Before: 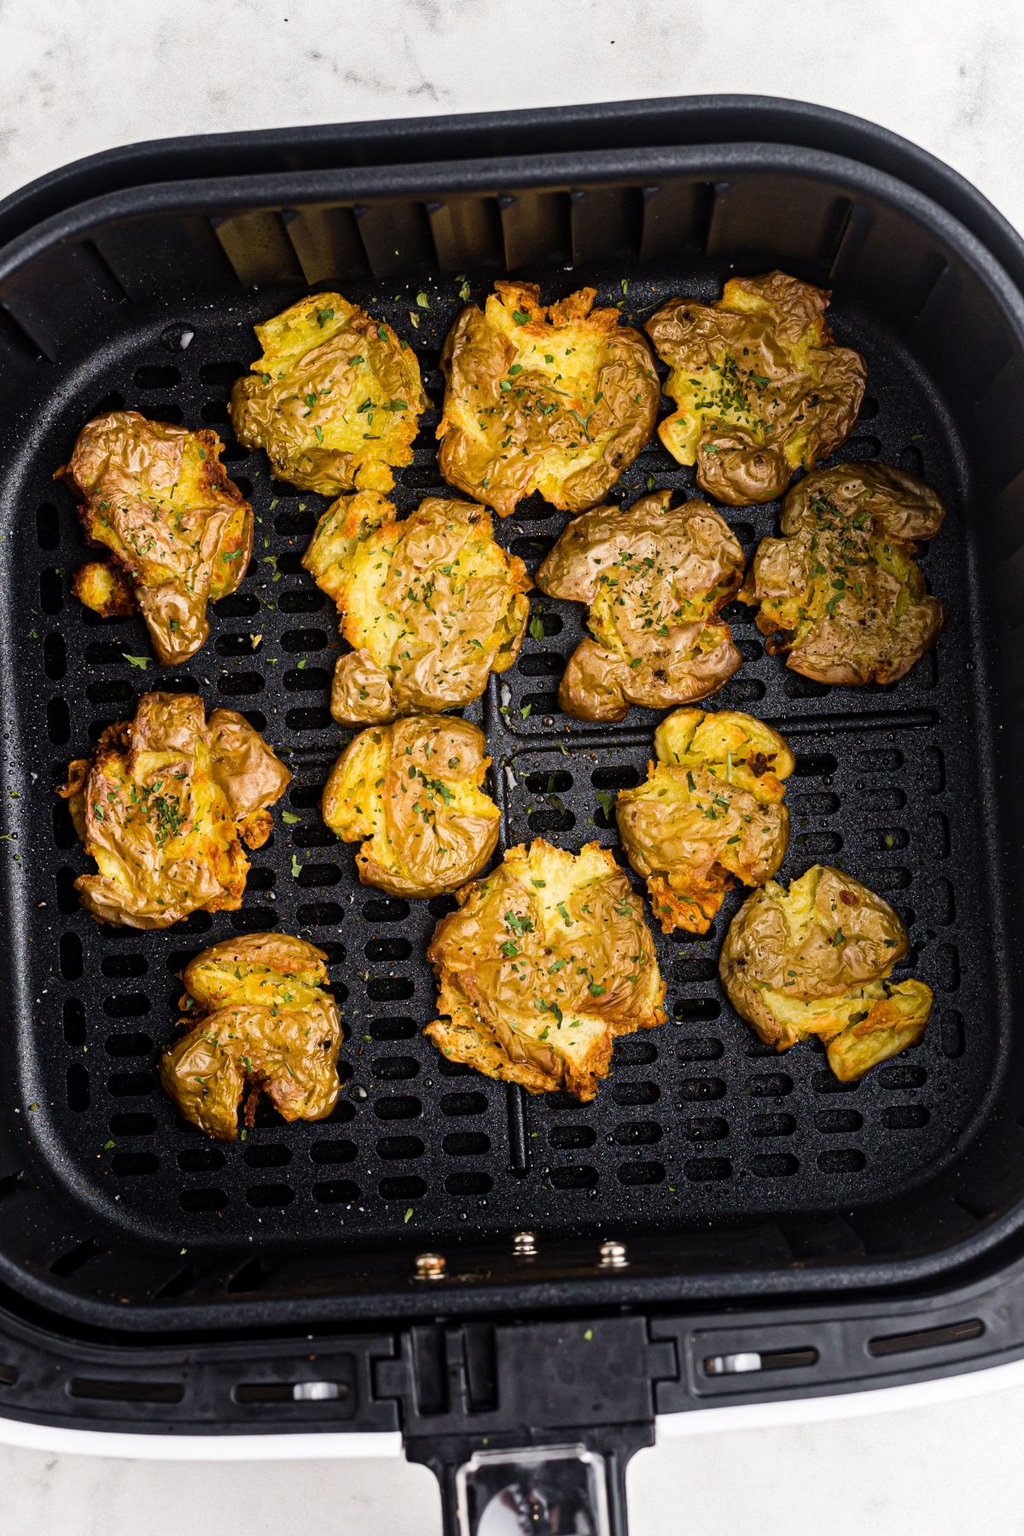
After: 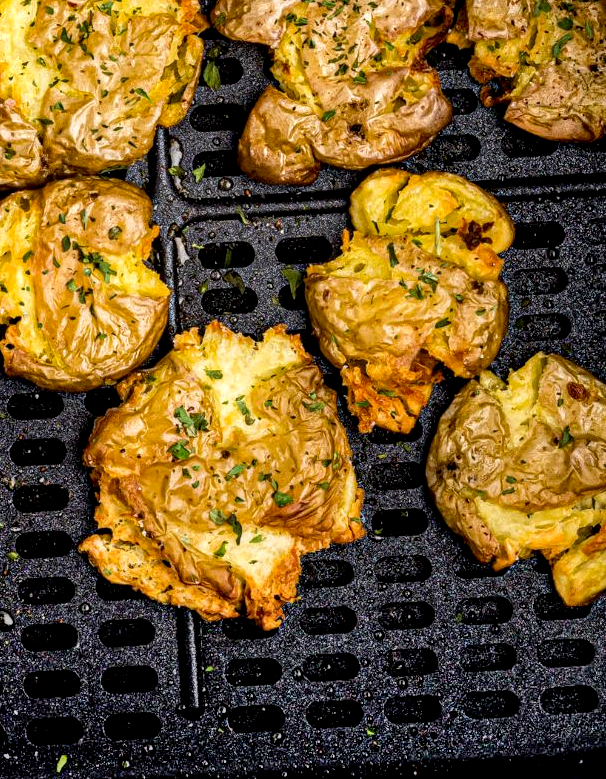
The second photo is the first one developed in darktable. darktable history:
crop: left 34.787%, top 36.741%, right 14.7%, bottom 19.969%
exposure: black level correction 0.007, exposure 0.16 EV, compensate exposure bias true, compensate highlight preservation false
shadows and highlights: shadows 52.66, soften with gaussian
local contrast: highlights 33%, detail 135%
